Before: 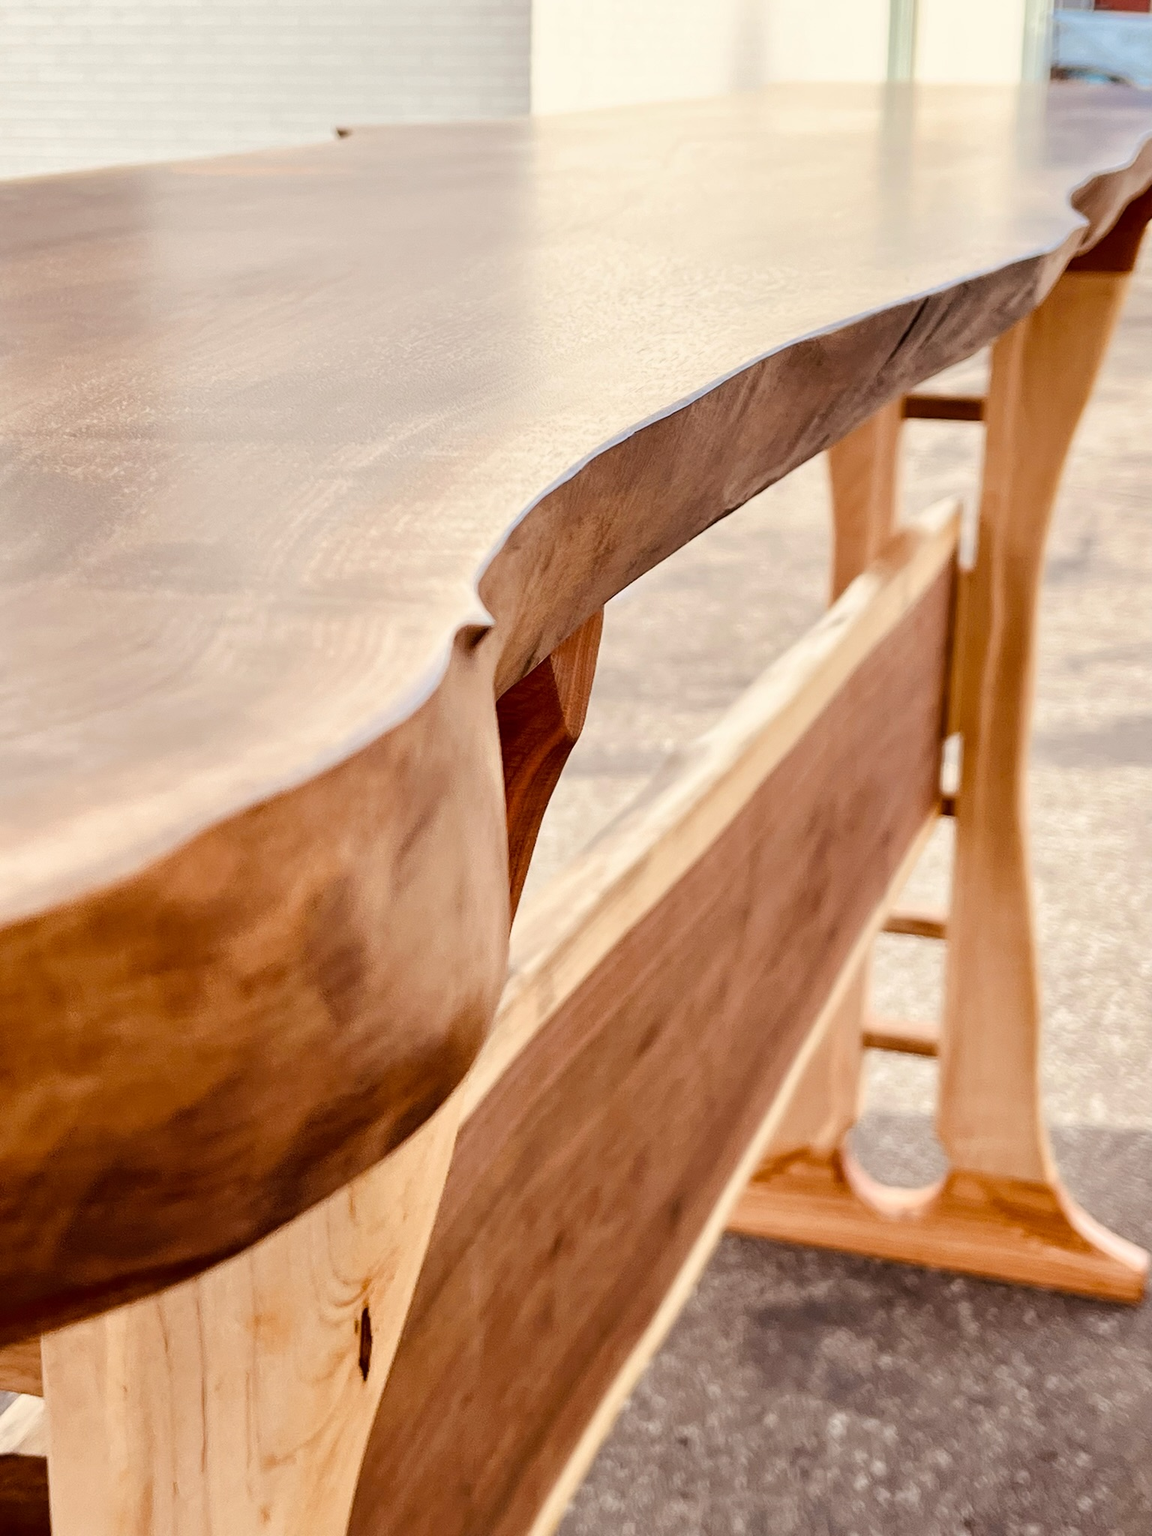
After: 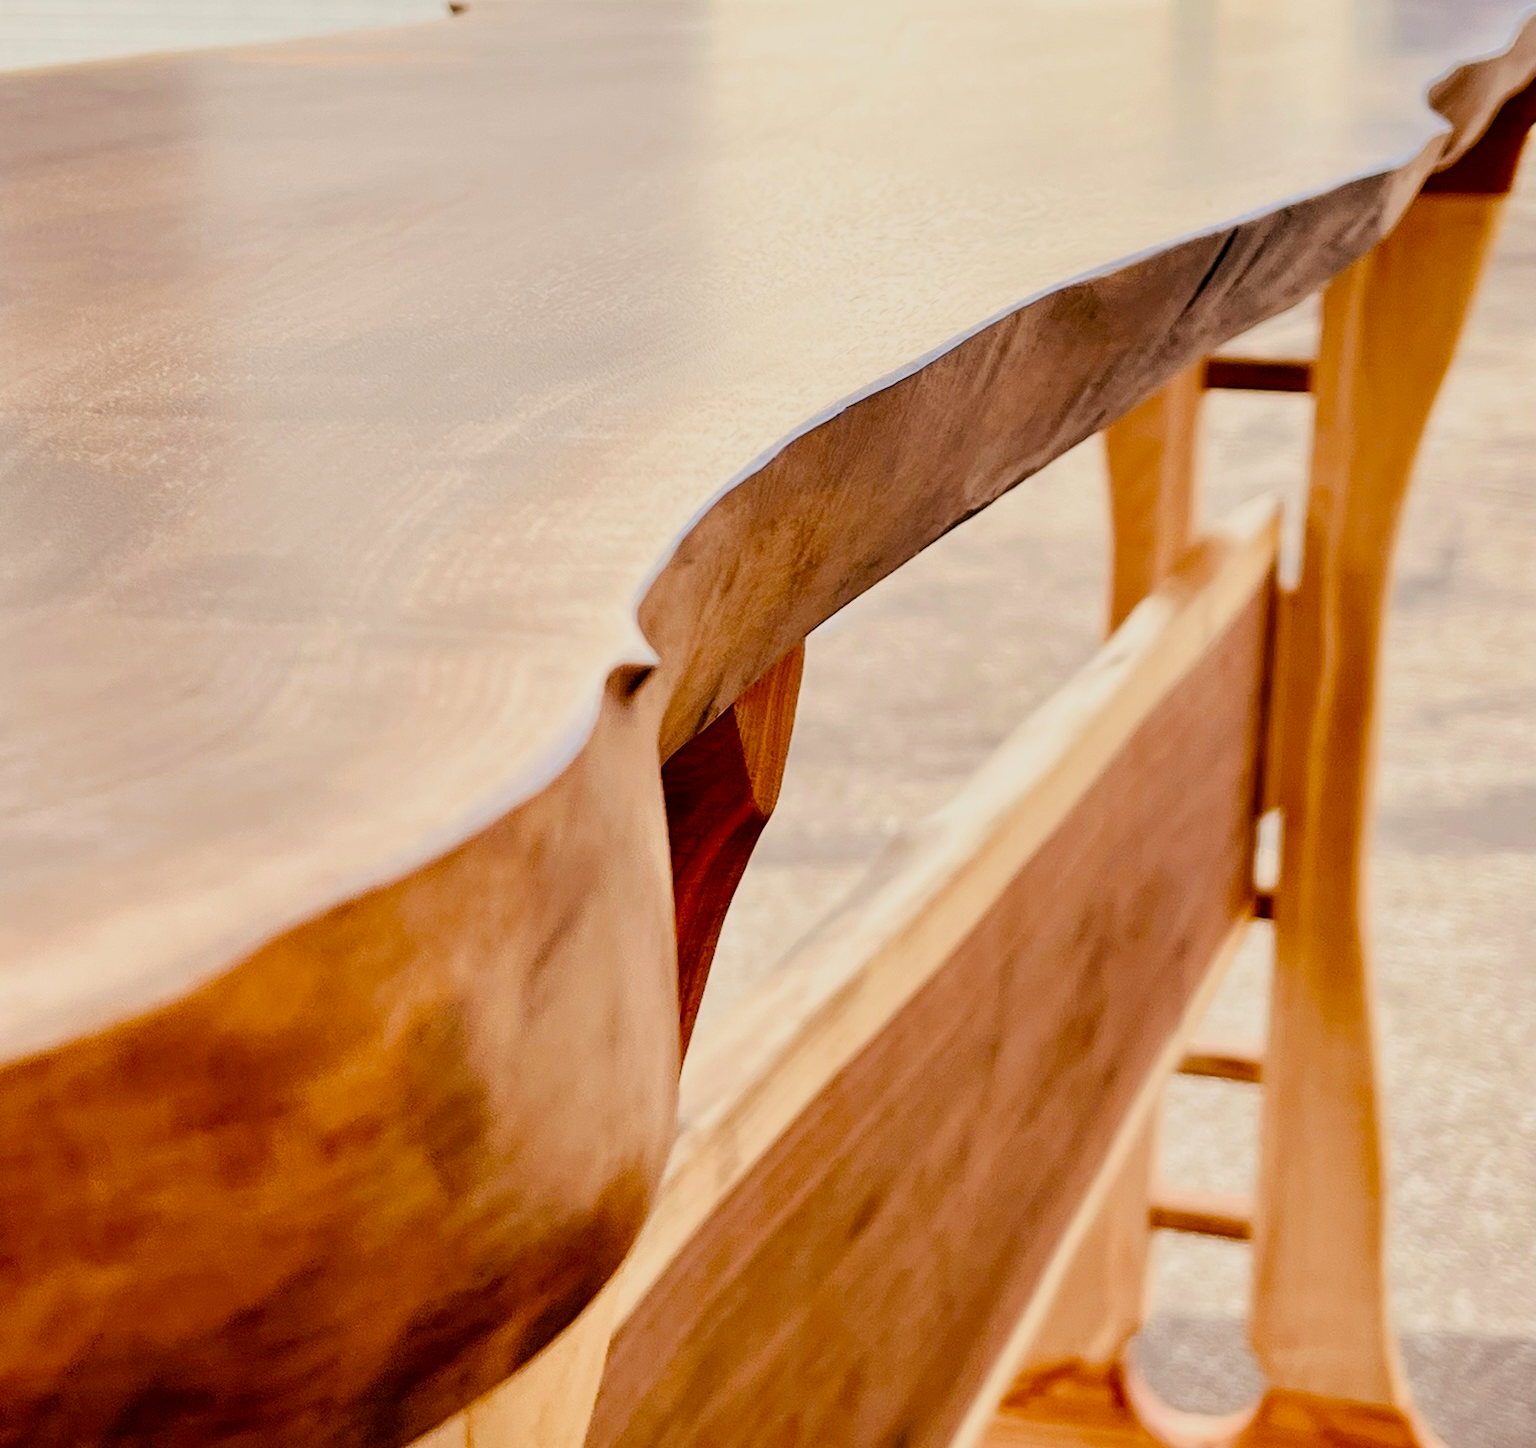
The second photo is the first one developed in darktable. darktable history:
filmic rgb: black relative exposure -7.75 EV, white relative exposure 4.4 EV, threshold 3 EV, target black luminance 0%, hardness 3.76, latitude 50.51%, contrast 1.074, highlights saturation mix 10%, shadows ↔ highlights balance -0.22%, color science v4 (2020), enable highlight reconstruction true
crop and rotate: top 8.293%, bottom 20.996%
